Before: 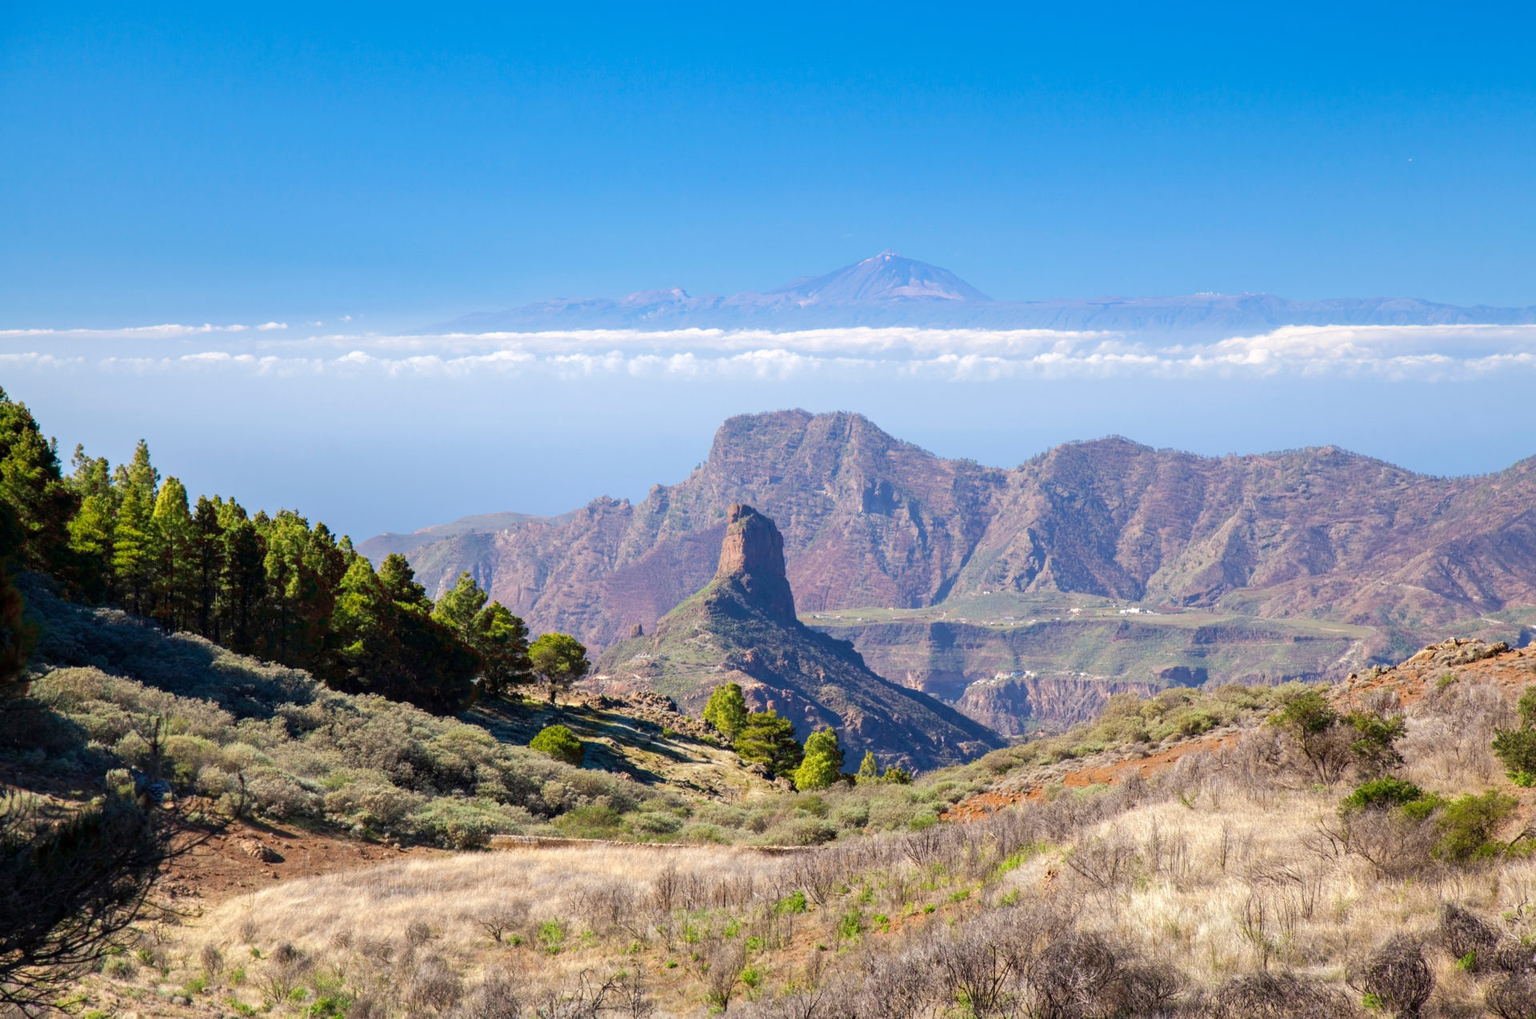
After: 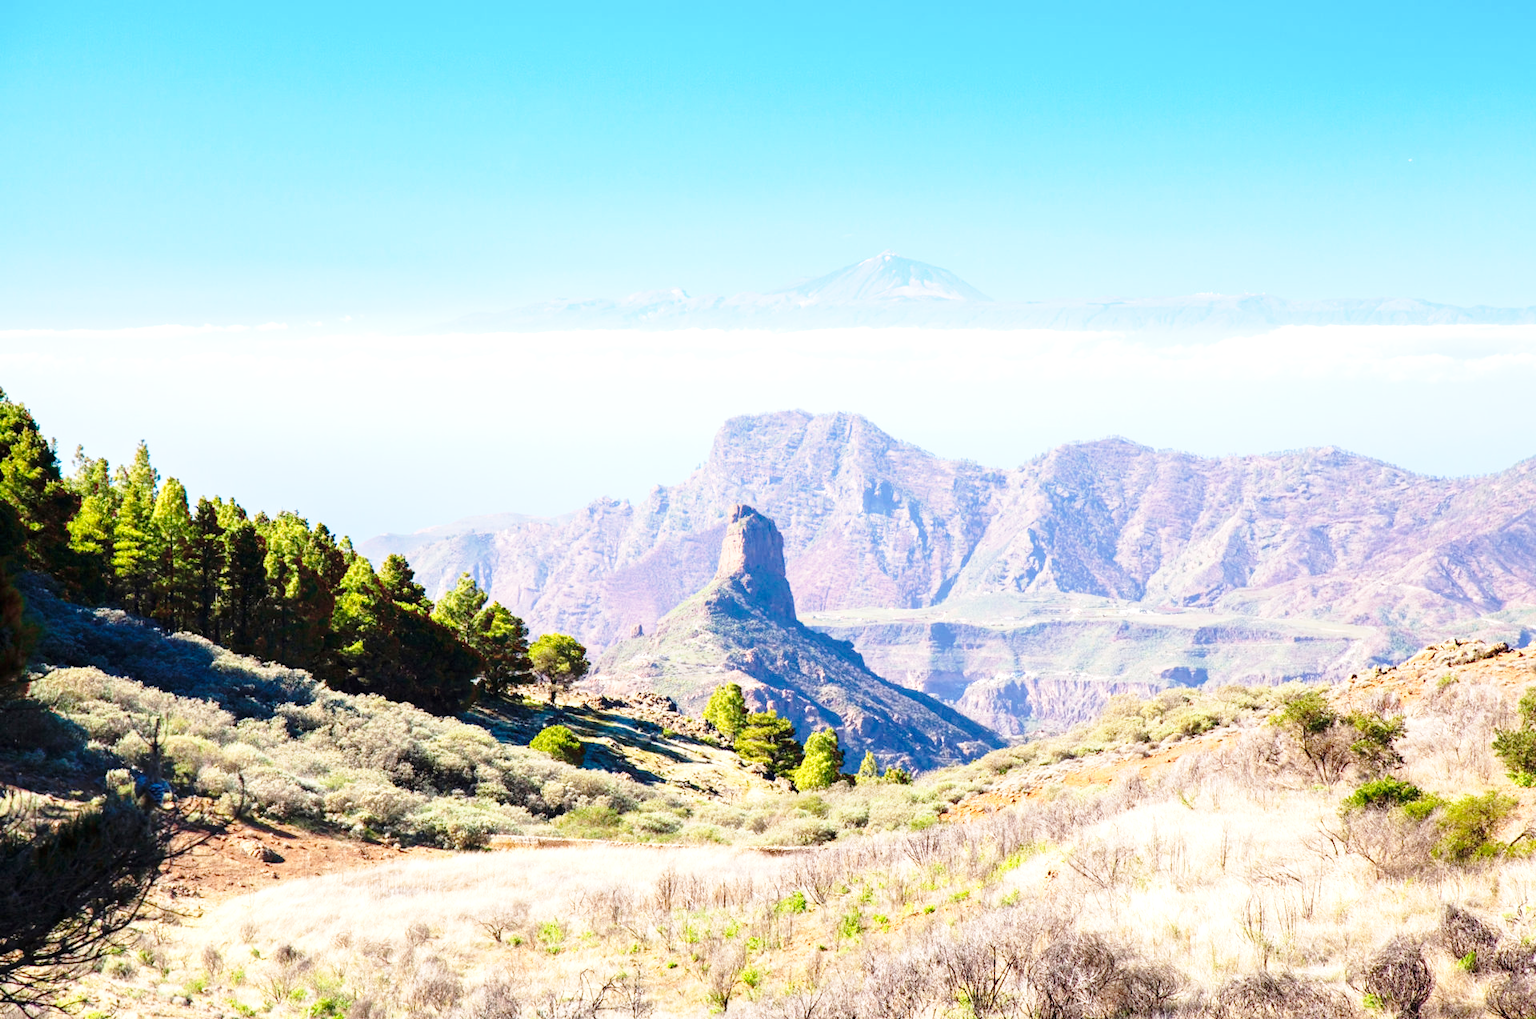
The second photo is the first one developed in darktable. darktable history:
exposure: black level correction 0, exposure 0.7 EV, compensate exposure bias true, compensate highlight preservation false
base curve: curves: ch0 [(0, 0) (0.028, 0.03) (0.121, 0.232) (0.46, 0.748) (0.859, 0.968) (1, 1)], preserve colors none
